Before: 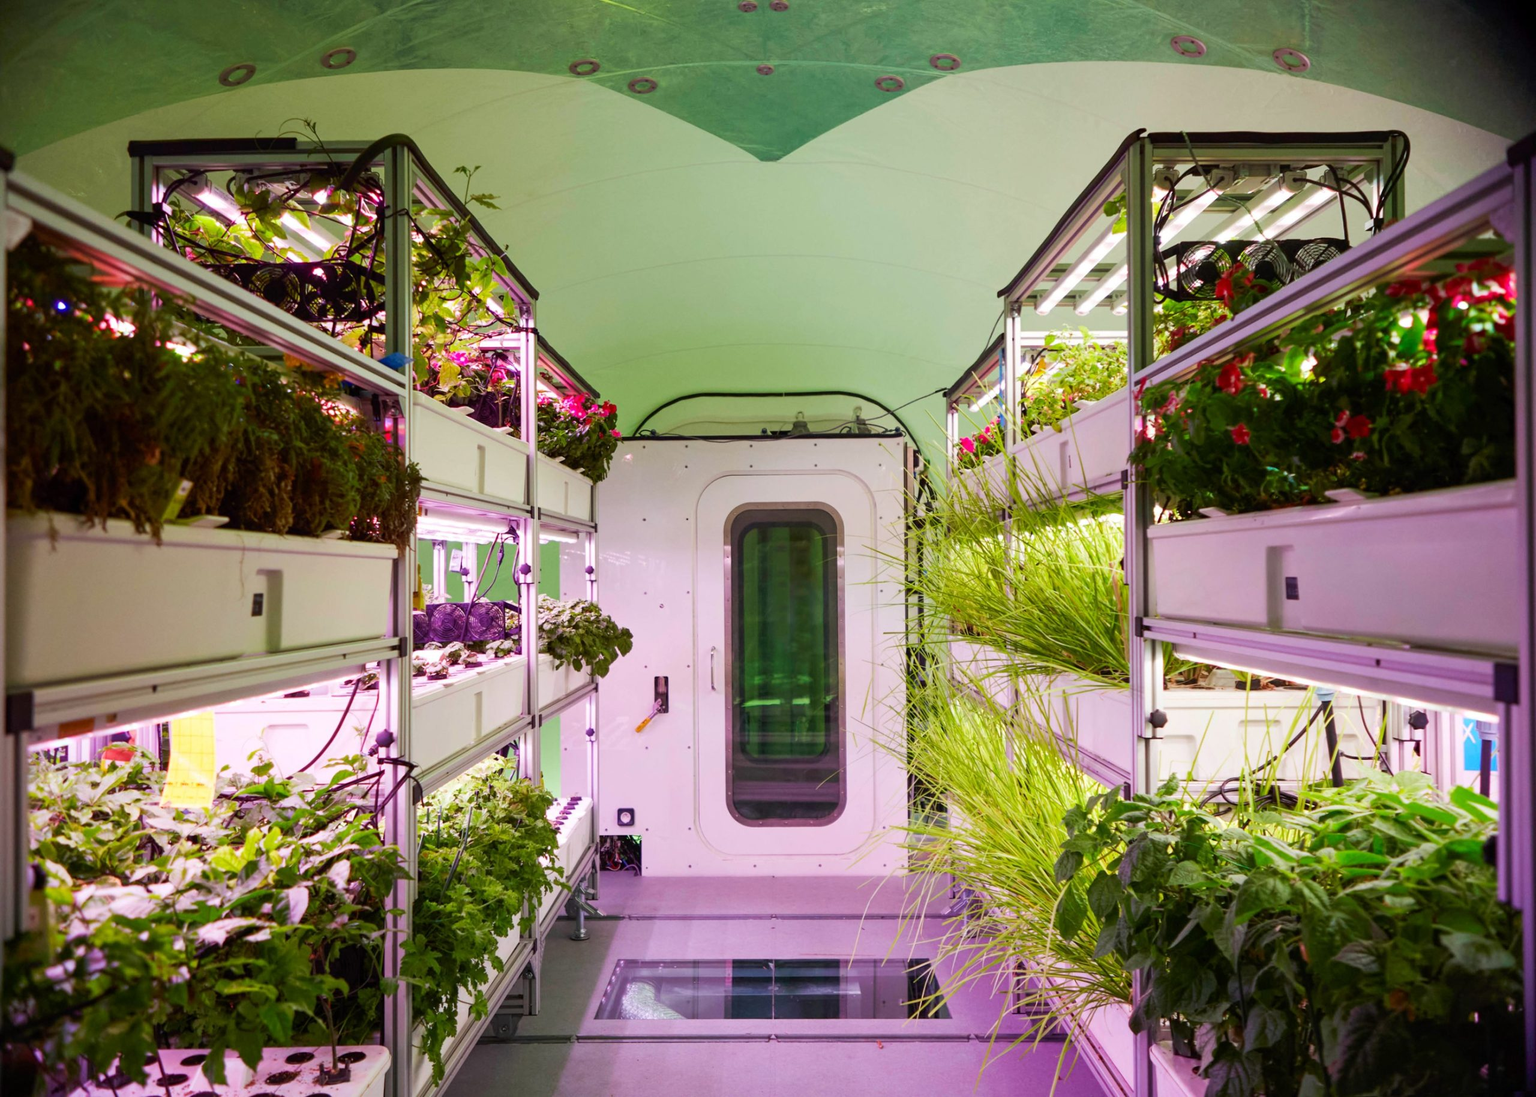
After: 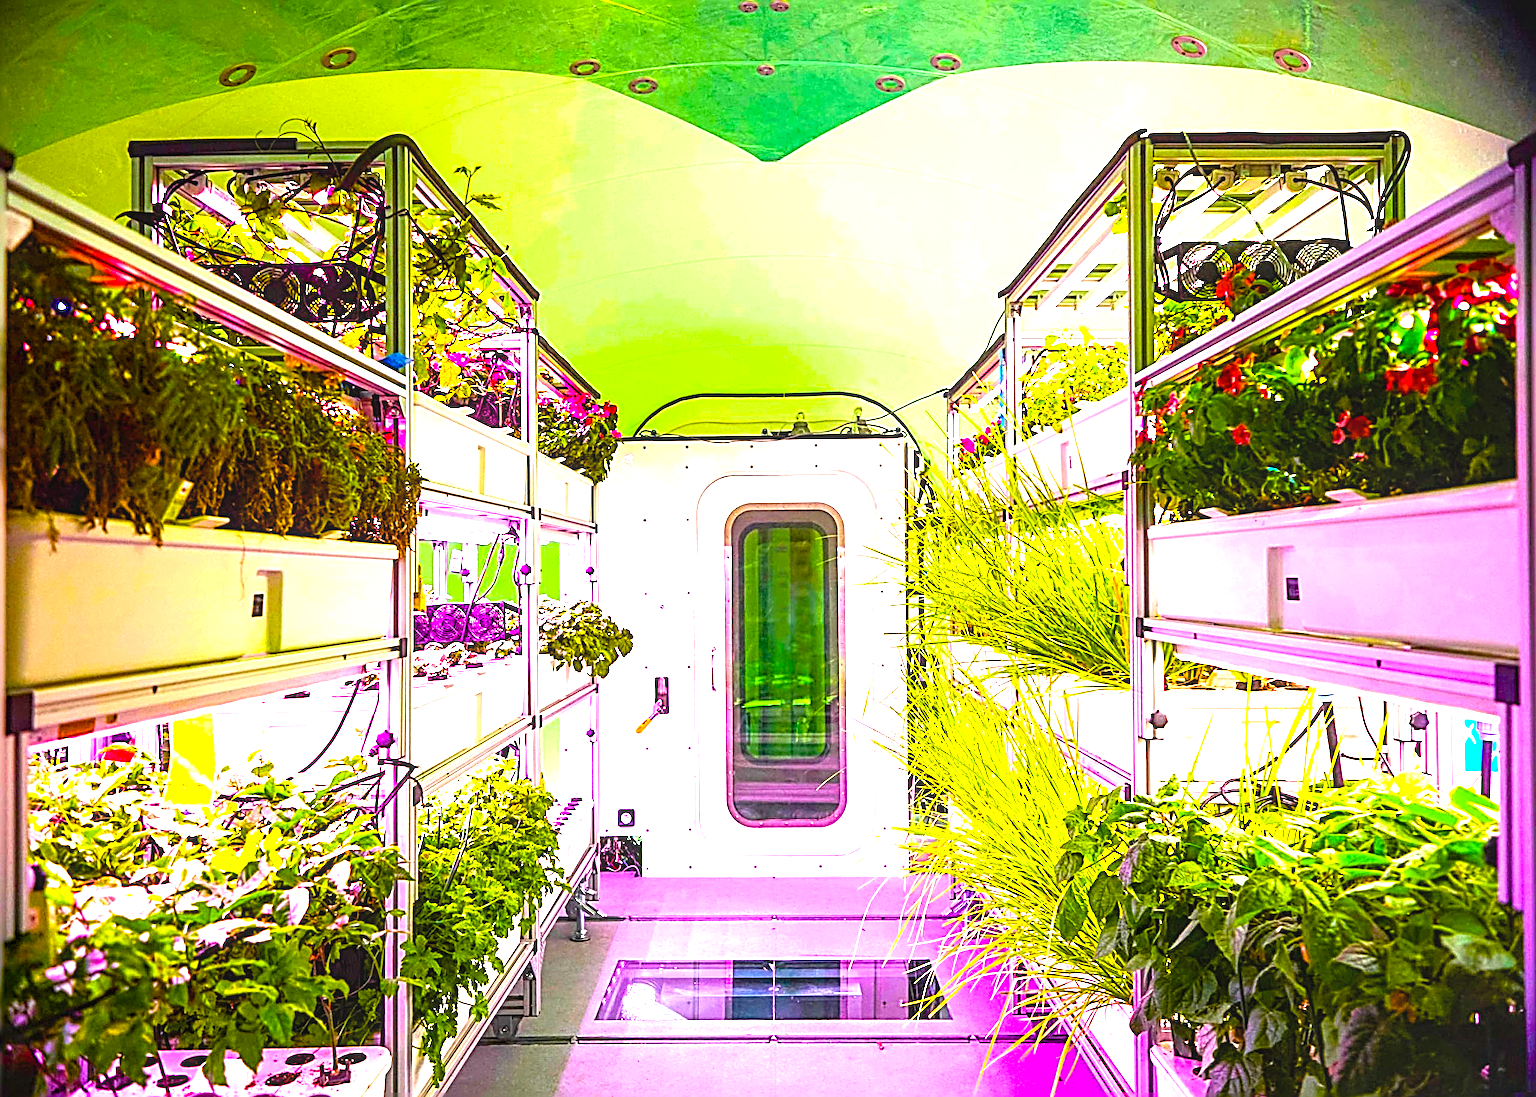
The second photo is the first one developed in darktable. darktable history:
exposure: black level correction 0, exposure 1.6 EV, compensate exposure bias true, compensate highlight preservation false
local contrast: on, module defaults
sharpen: radius 3.158, amount 1.731
color balance rgb: perceptual saturation grading › global saturation 100%
shadows and highlights: shadows -30, highlights 30
